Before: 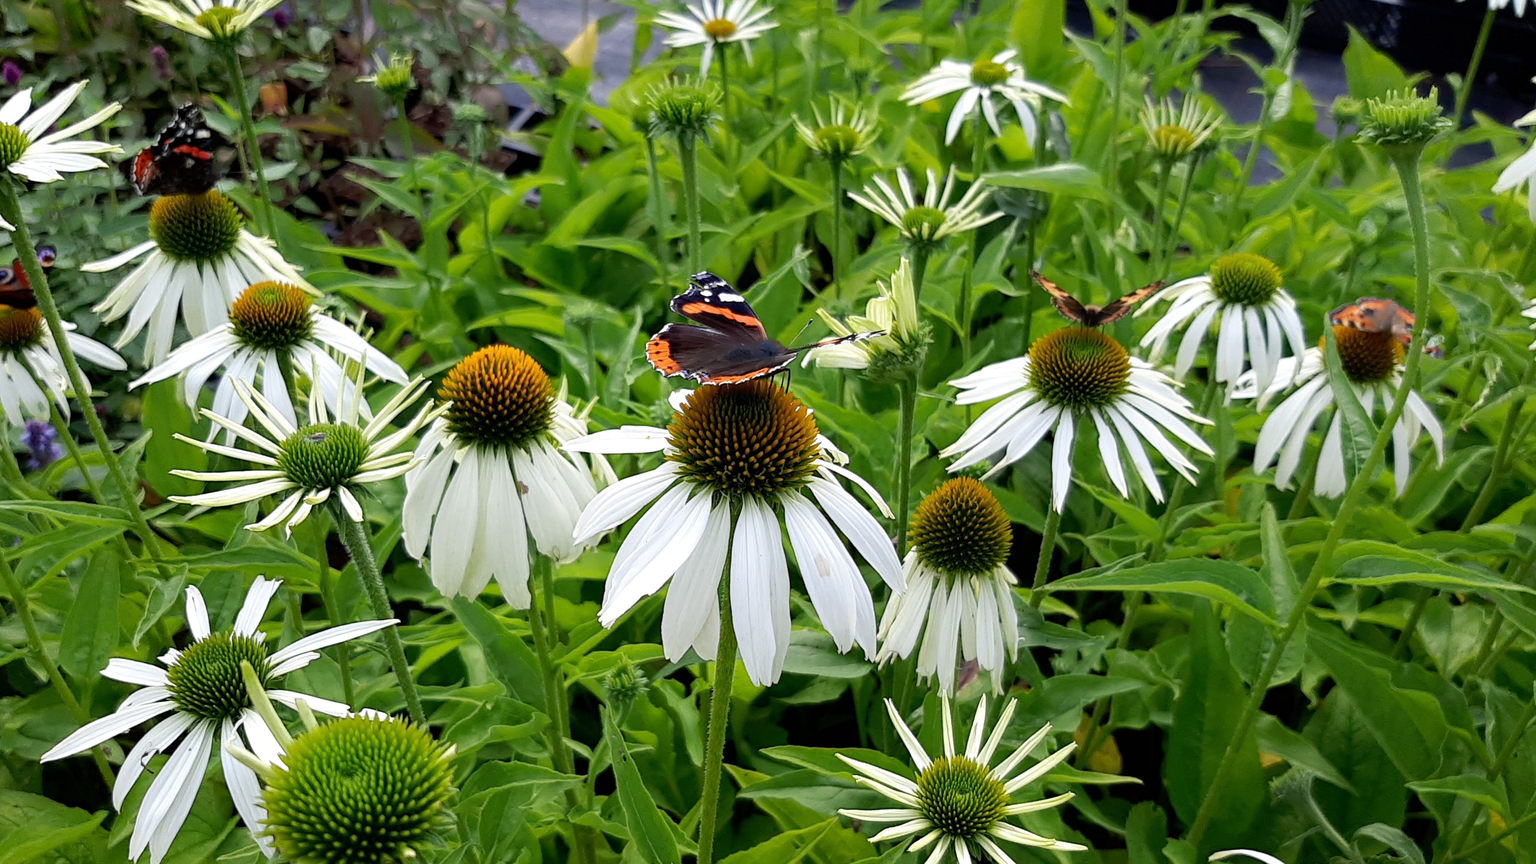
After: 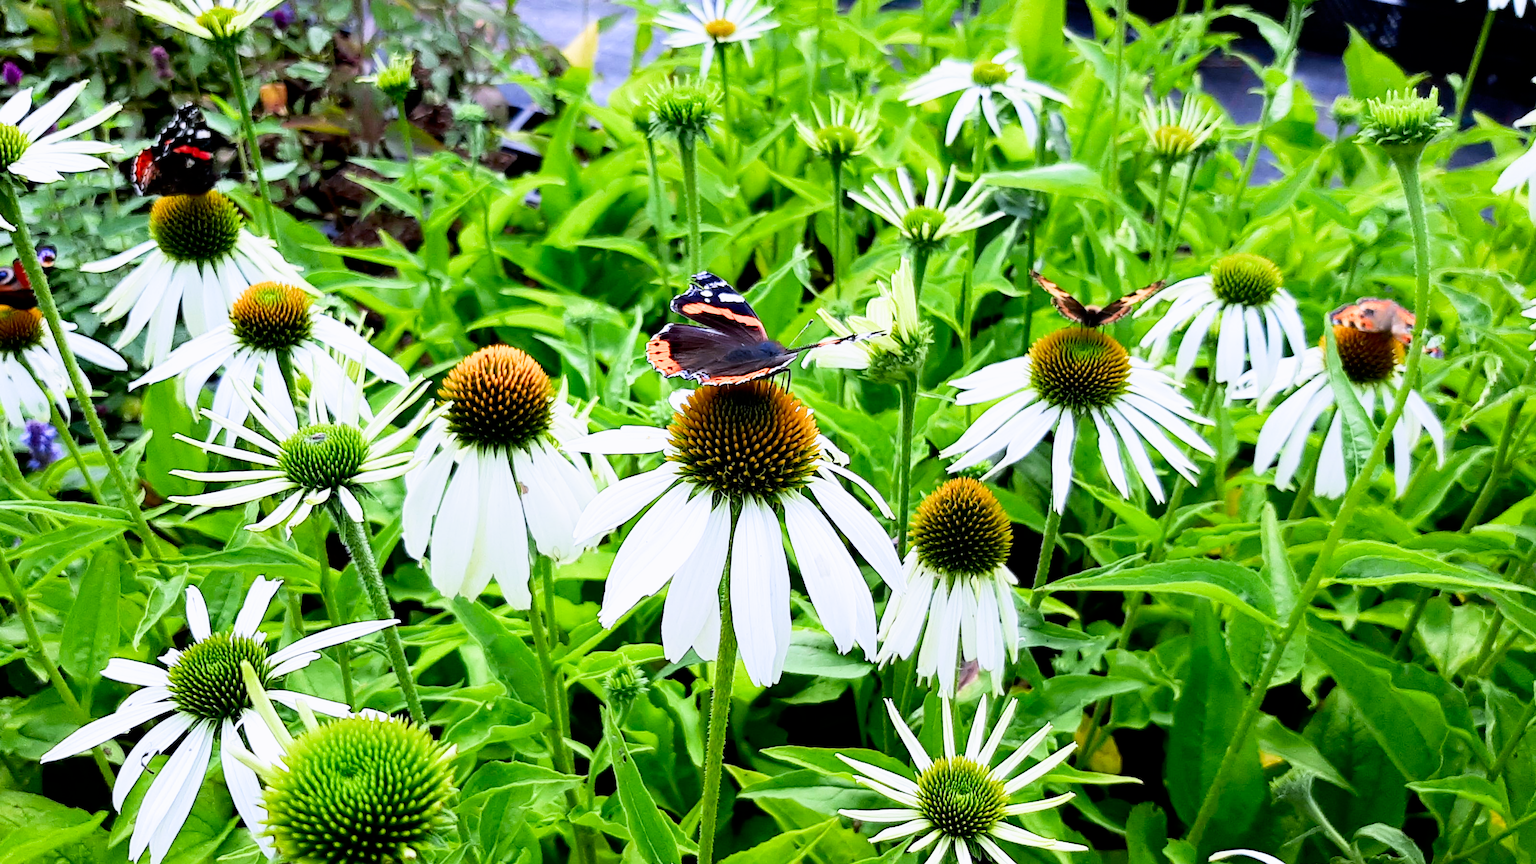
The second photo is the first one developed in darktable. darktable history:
exposure: black level correction 0, exposure 1.45 EV, compensate exposure bias true, compensate highlight preservation false
contrast brightness saturation: contrast 0.12, brightness -0.12, saturation 0.2
white balance: red 0.967, blue 1.119, emerald 0.756
filmic rgb: black relative exposure -7.75 EV, white relative exposure 4.4 EV, threshold 3 EV, hardness 3.76, latitude 50%, contrast 1.1, color science v5 (2021), contrast in shadows safe, contrast in highlights safe, enable highlight reconstruction true
